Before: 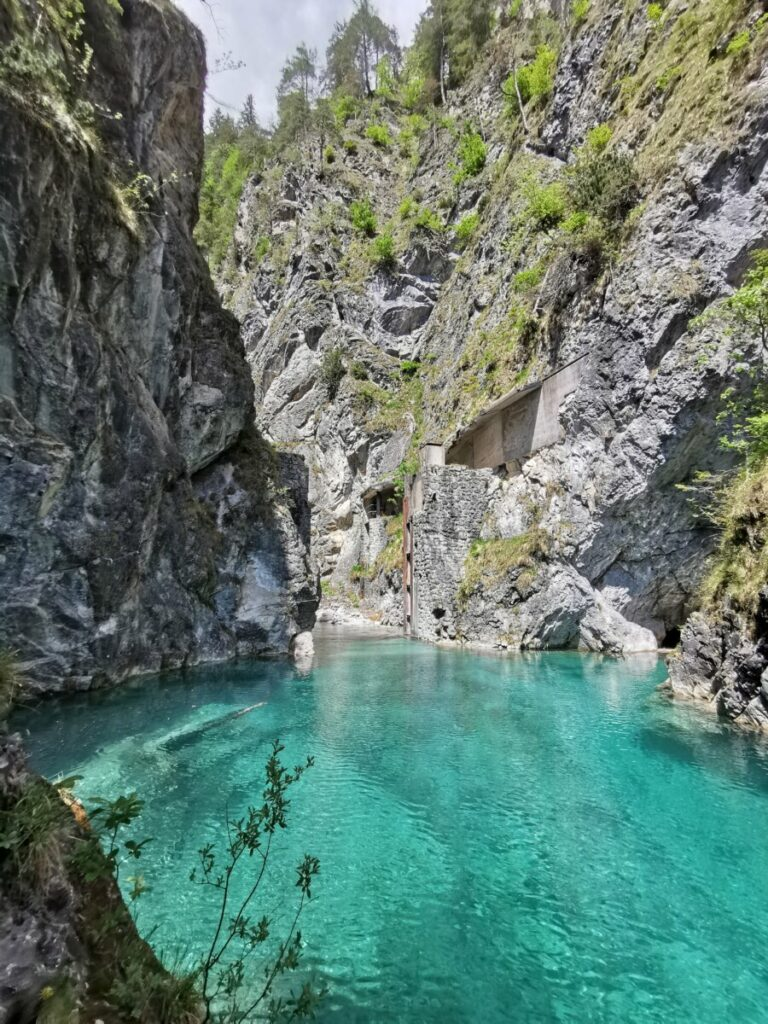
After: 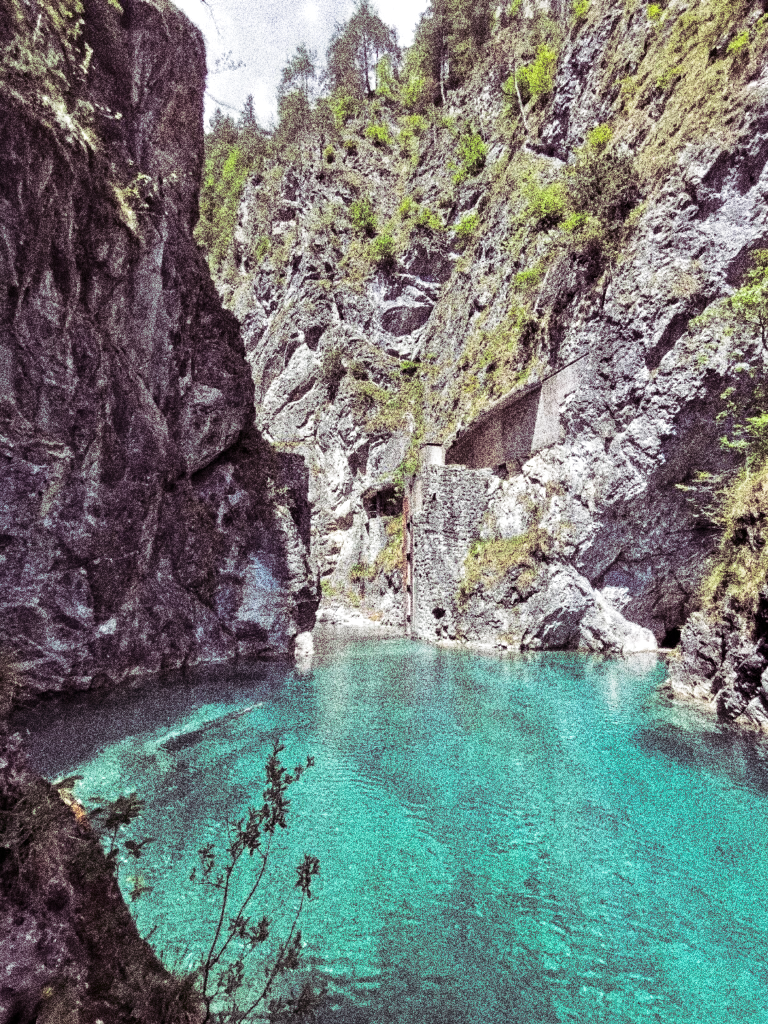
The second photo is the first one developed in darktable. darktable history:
grain: coarseness 30.02 ISO, strength 100%
split-toning: shadows › hue 316.8°, shadows › saturation 0.47, highlights › hue 201.6°, highlights › saturation 0, balance -41.97, compress 28.01%
tone equalizer: -8 EV -0.417 EV, -7 EV -0.389 EV, -6 EV -0.333 EV, -5 EV -0.222 EV, -3 EV 0.222 EV, -2 EV 0.333 EV, -1 EV 0.389 EV, +0 EV 0.417 EV, edges refinement/feathering 500, mask exposure compensation -1.57 EV, preserve details no
